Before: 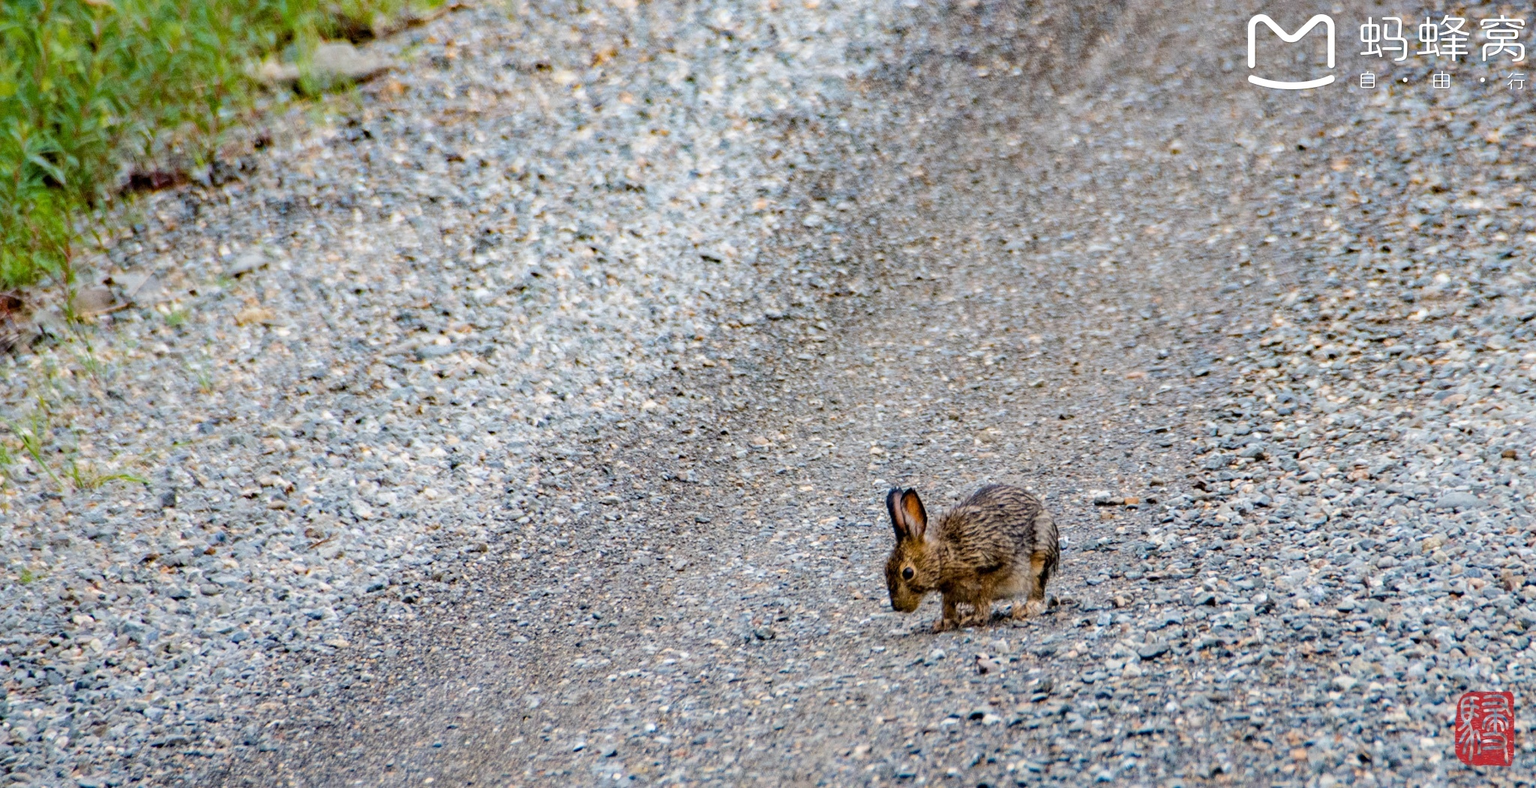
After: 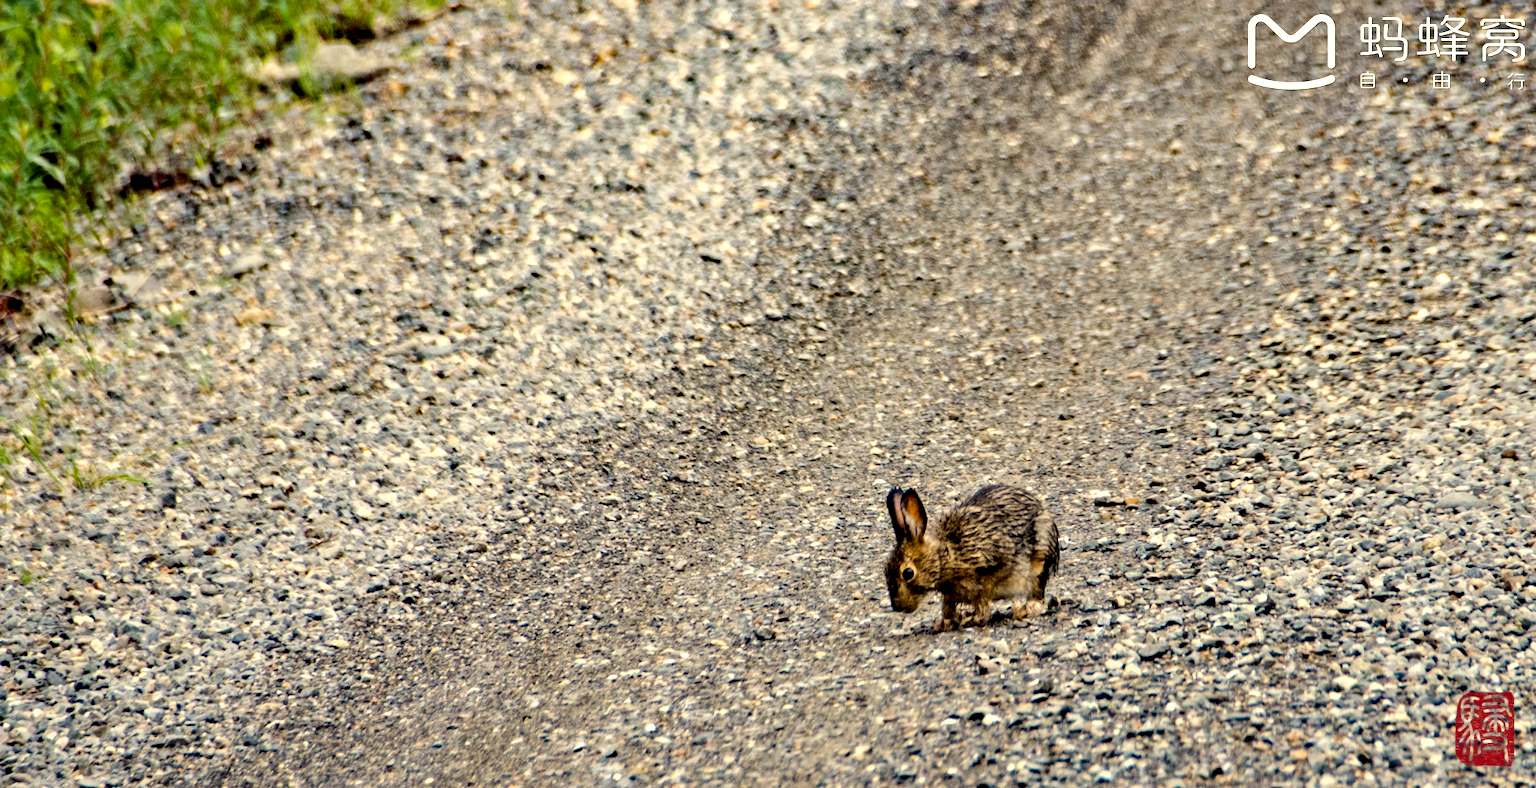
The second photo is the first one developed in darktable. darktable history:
color correction: highlights a* 2.72, highlights b* 22.8
contrast equalizer: y [[0.511, 0.558, 0.631, 0.632, 0.559, 0.512], [0.5 ×6], [0.507, 0.559, 0.627, 0.644, 0.647, 0.647], [0 ×6], [0 ×6]]
